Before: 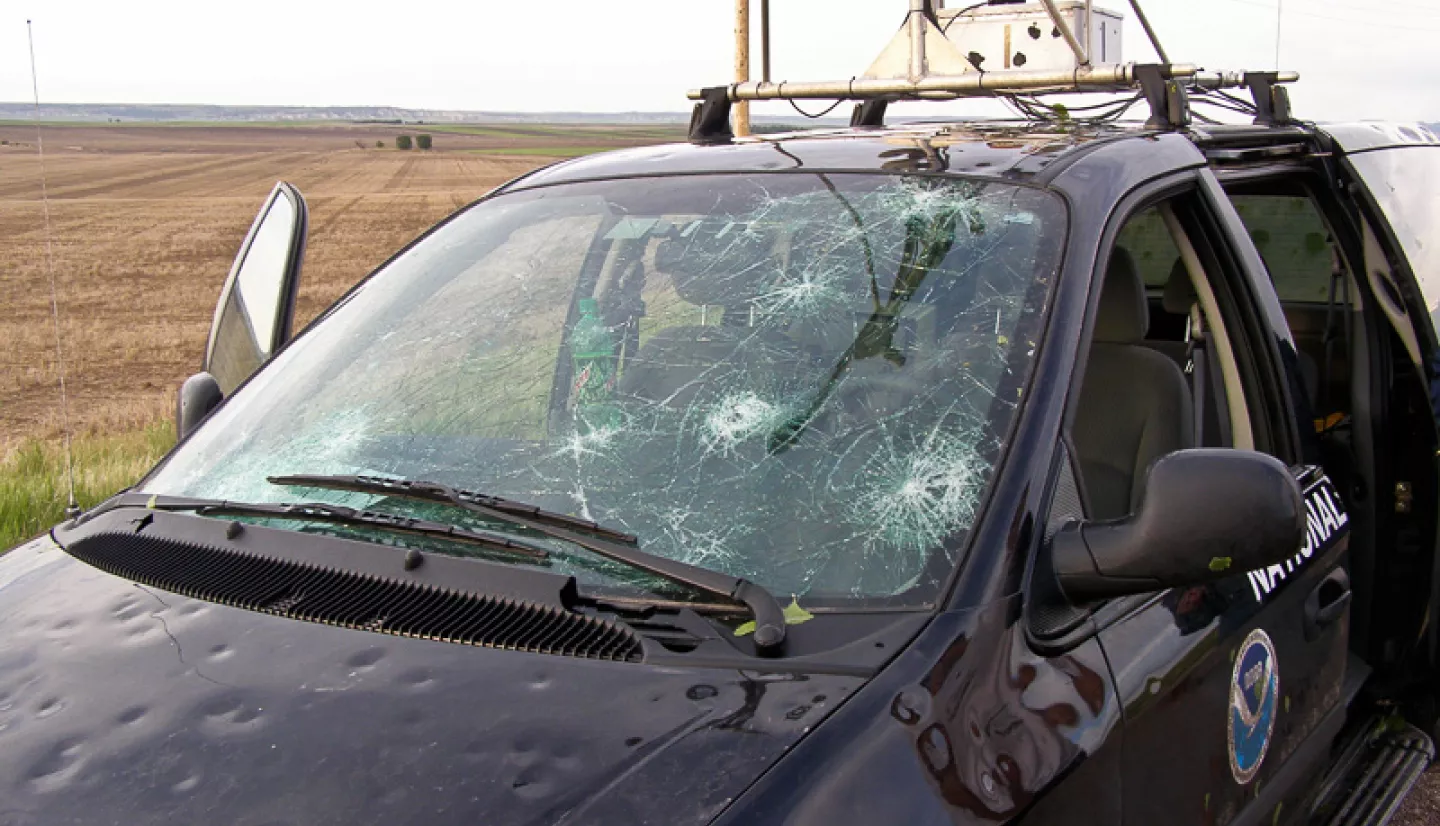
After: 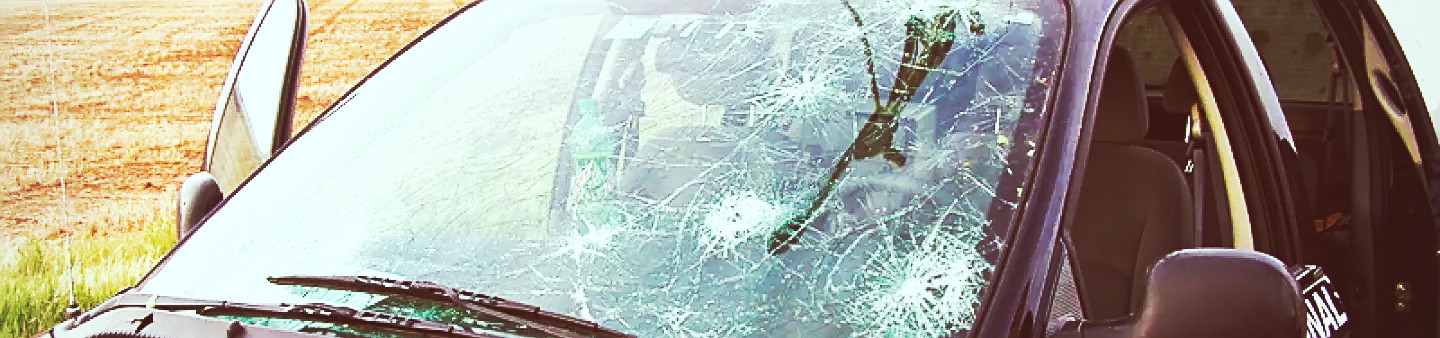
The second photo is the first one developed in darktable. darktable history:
vignetting: fall-off radius 60.92%, brightness -0.268
crop and rotate: top 24.249%, bottom 34.728%
base curve: curves: ch0 [(0, 0.015) (0.085, 0.116) (0.134, 0.298) (0.19, 0.545) (0.296, 0.764) (0.599, 0.982) (1, 1)], preserve colors none
color correction: highlights a* -7.05, highlights b* -0.162, shadows a* 20.35, shadows b* 12.46
sharpen: on, module defaults
